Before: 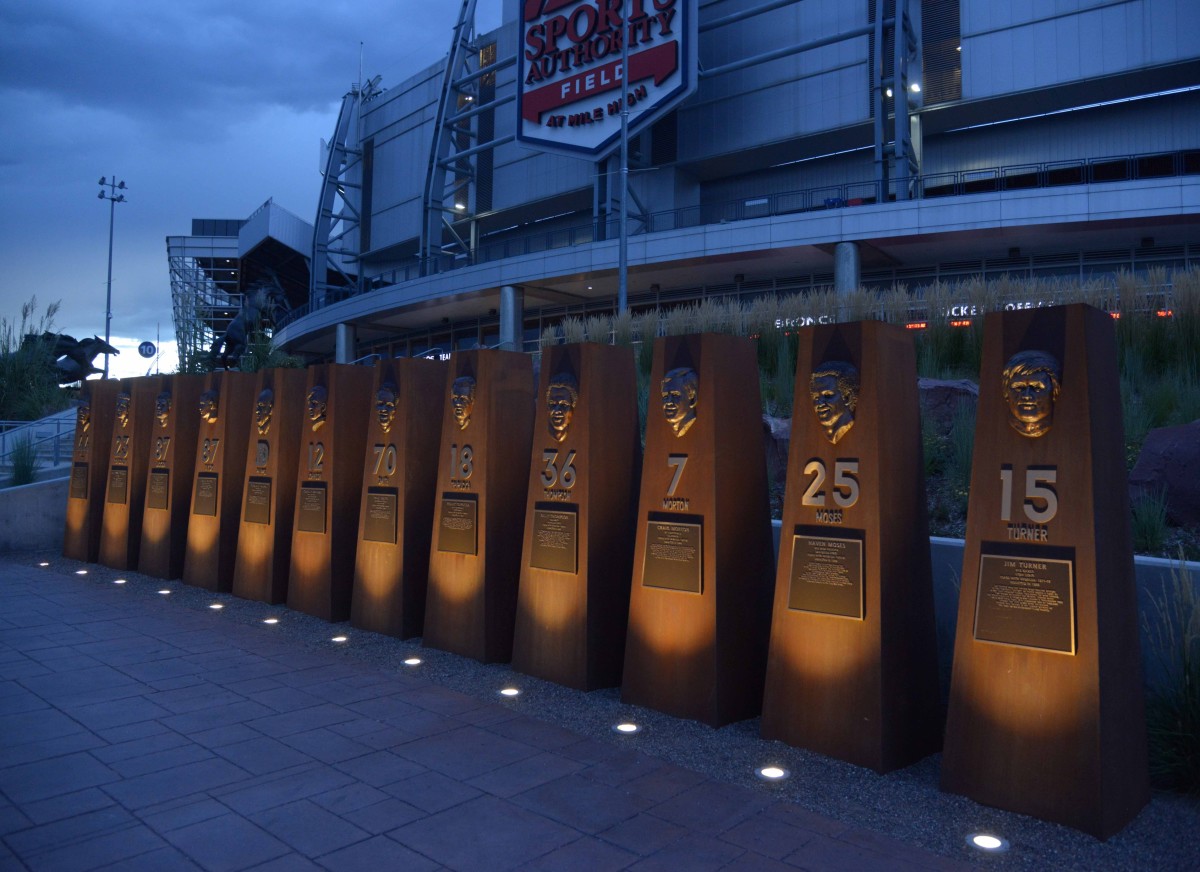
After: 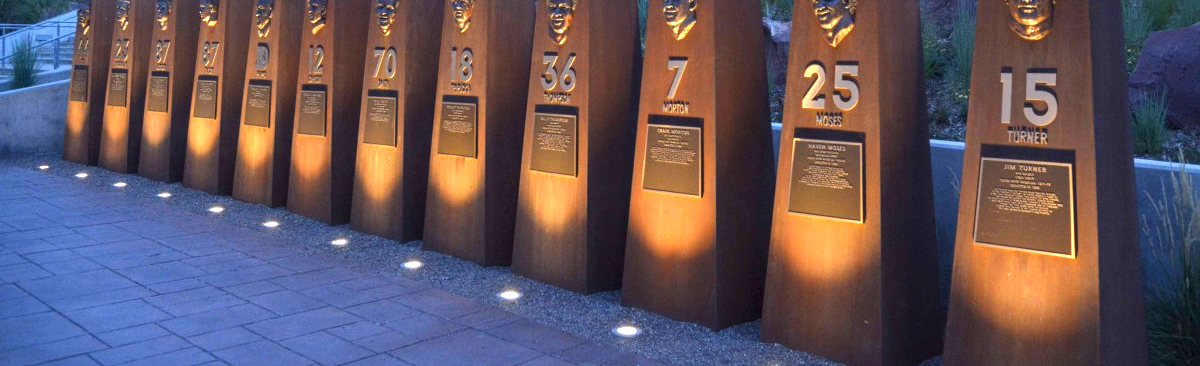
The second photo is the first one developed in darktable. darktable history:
crop: top 45.551%, bottom 12.262%
local contrast: on, module defaults
exposure: black level correction 0, exposure 1.675 EV, compensate exposure bias true, compensate highlight preservation false
